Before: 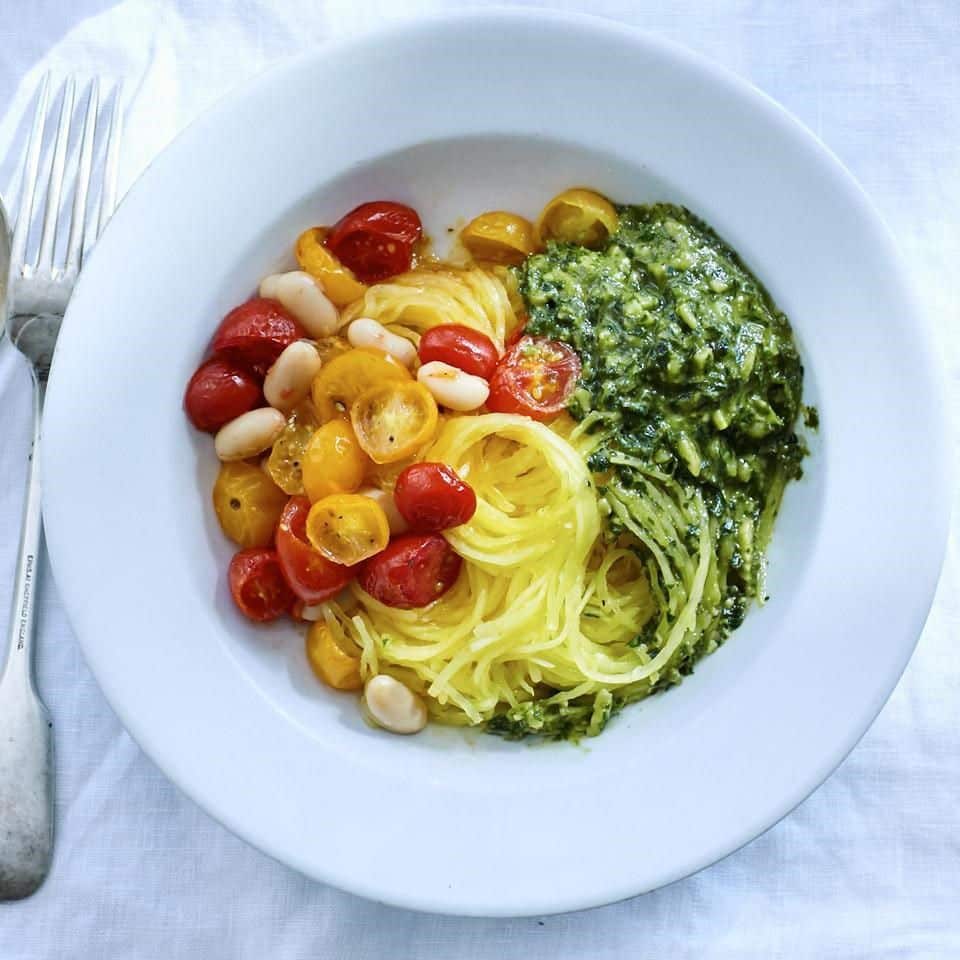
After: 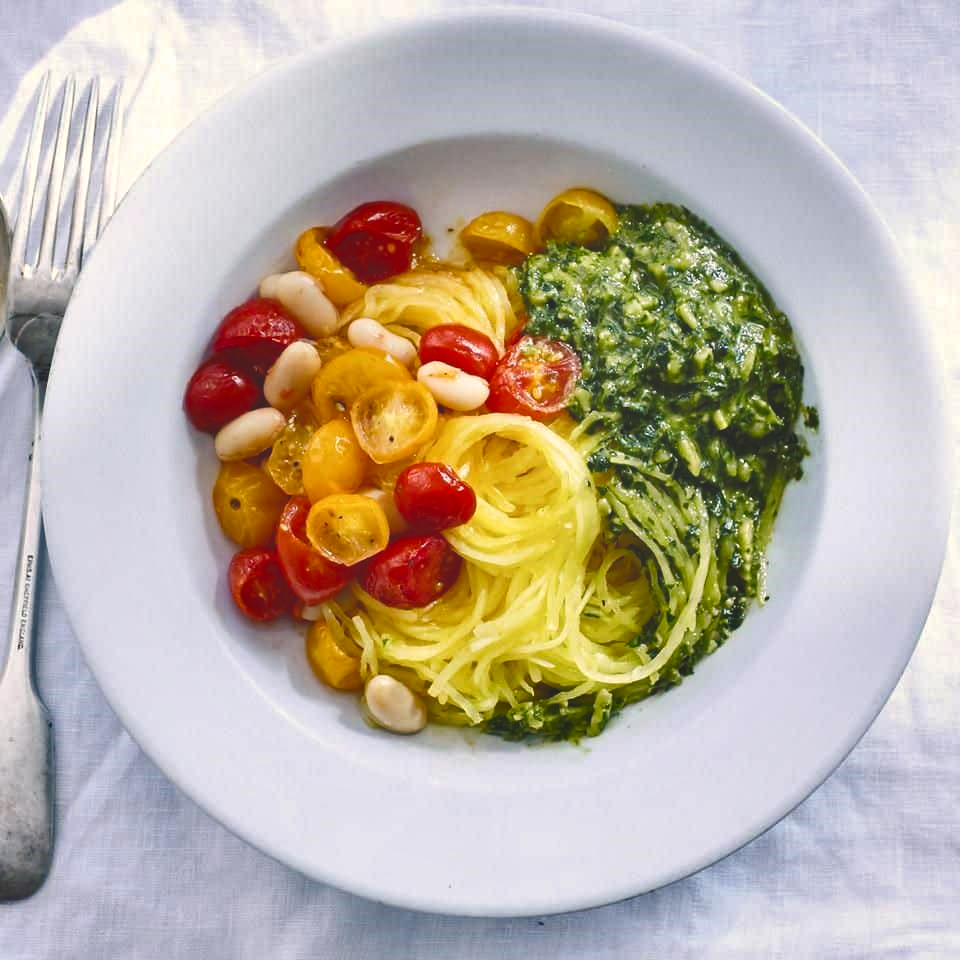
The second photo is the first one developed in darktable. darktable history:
color balance rgb: shadows lift › chroma 2%, shadows lift › hue 247.2°, power › chroma 0.3%, power › hue 25.2°, highlights gain › chroma 3%, highlights gain › hue 60°, global offset › luminance 2%, perceptual saturation grading › global saturation 20%, perceptual saturation grading › highlights -20%, perceptual saturation grading › shadows 30%
shadows and highlights: shadows 12, white point adjustment 1.2, soften with gaussian
